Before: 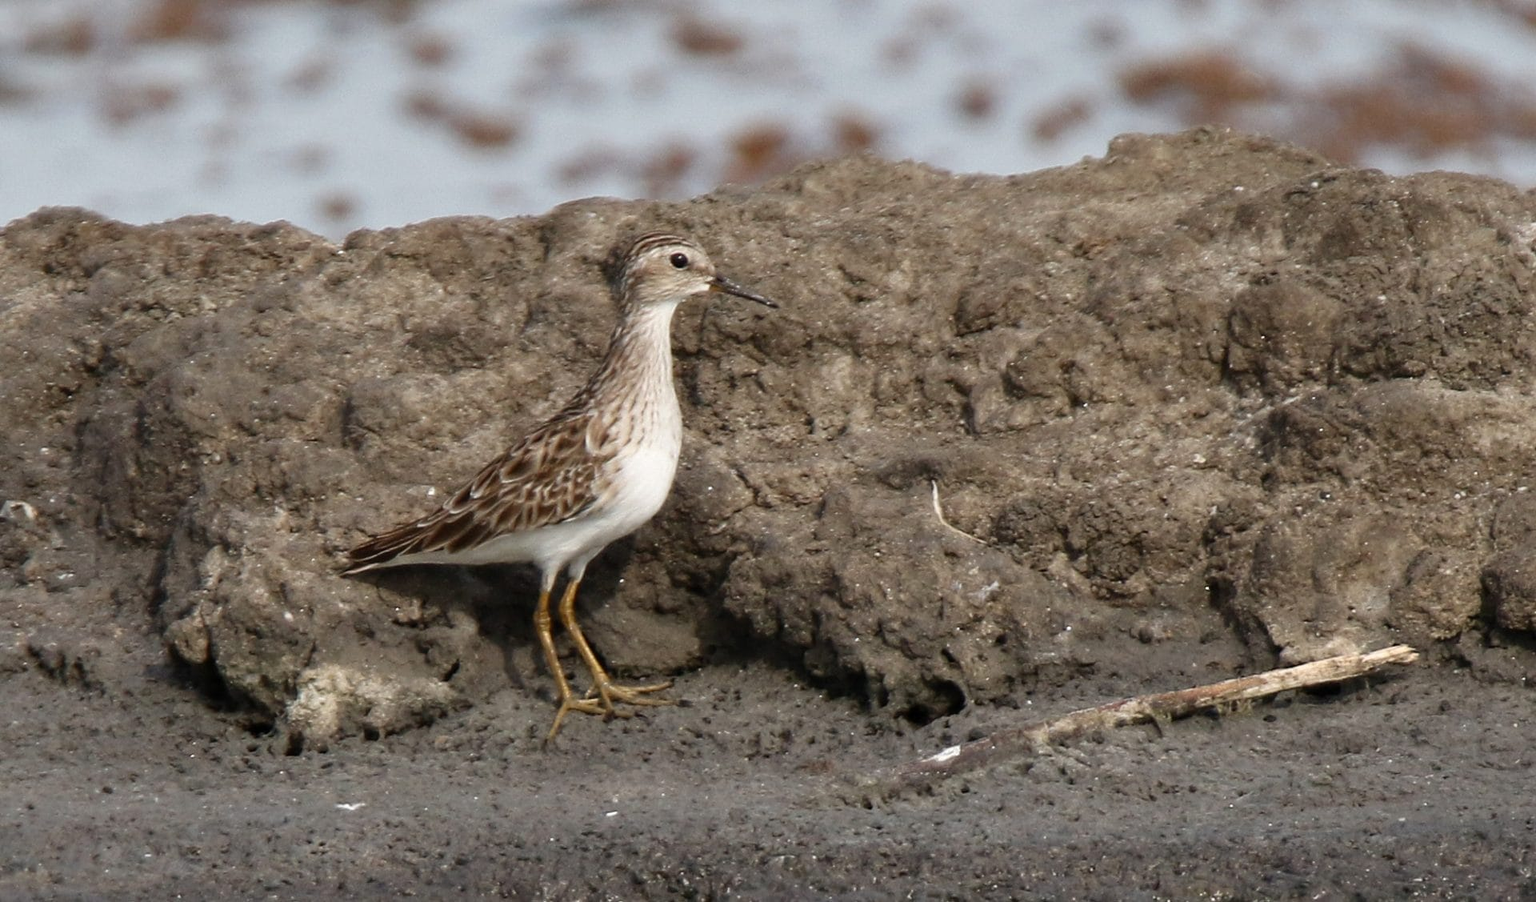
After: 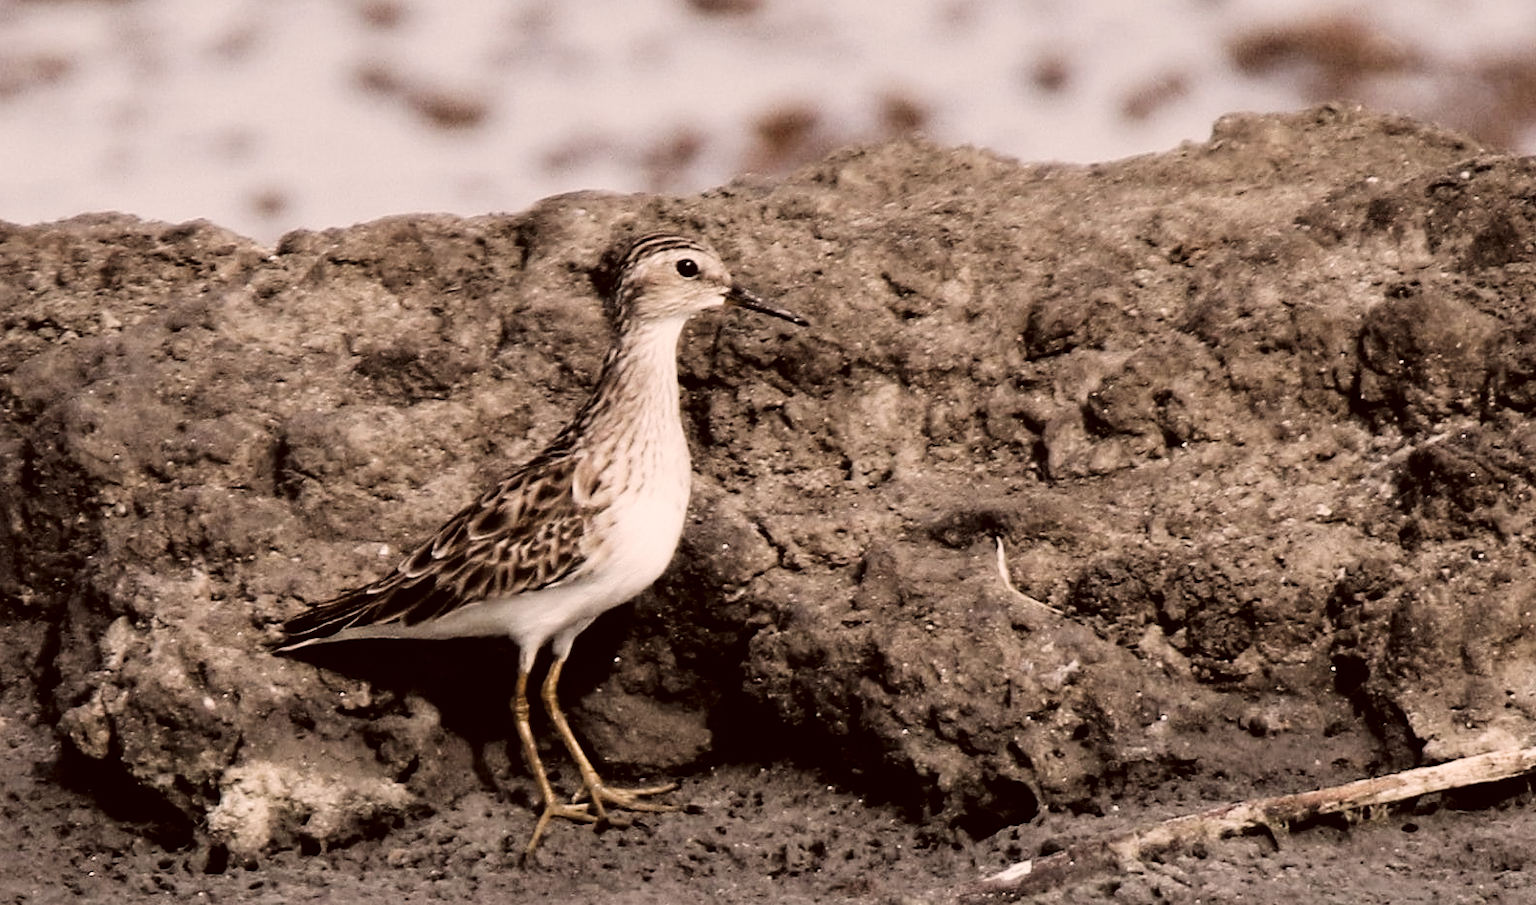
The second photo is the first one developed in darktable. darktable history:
crop and rotate: left 7.685%, top 4.642%, right 10.579%, bottom 13.225%
color correction: highlights a* 10.19, highlights b* 9.67, shadows a* 8.43, shadows b* 7.58, saturation 0.78
tone equalizer: -8 EV -0.787 EV, -7 EV -0.702 EV, -6 EV -0.608 EV, -5 EV -0.387 EV, -3 EV 0.397 EV, -2 EV 0.6 EV, -1 EV 0.69 EV, +0 EV 0.732 EV, edges refinement/feathering 500, mask exposure compensation -1.57 EV, preserve details no
filmic rgb: black relative exposure -5.1 EV, white relative exposure 3.97 EV, hardness 2.89, contrast 1.187, color science v4 (2020)
